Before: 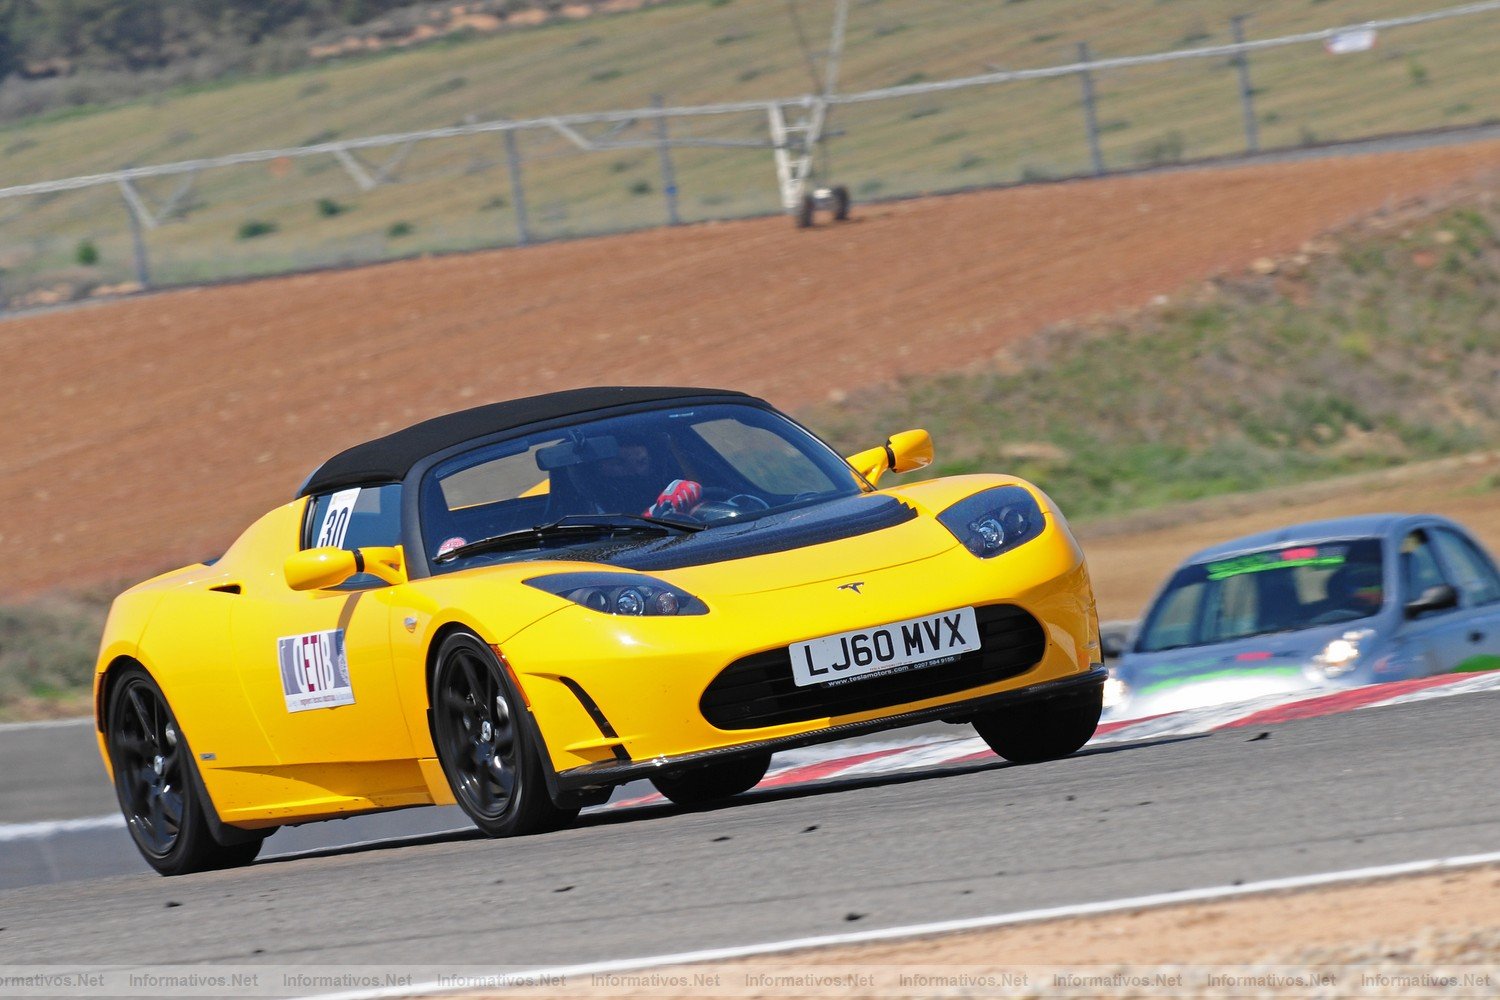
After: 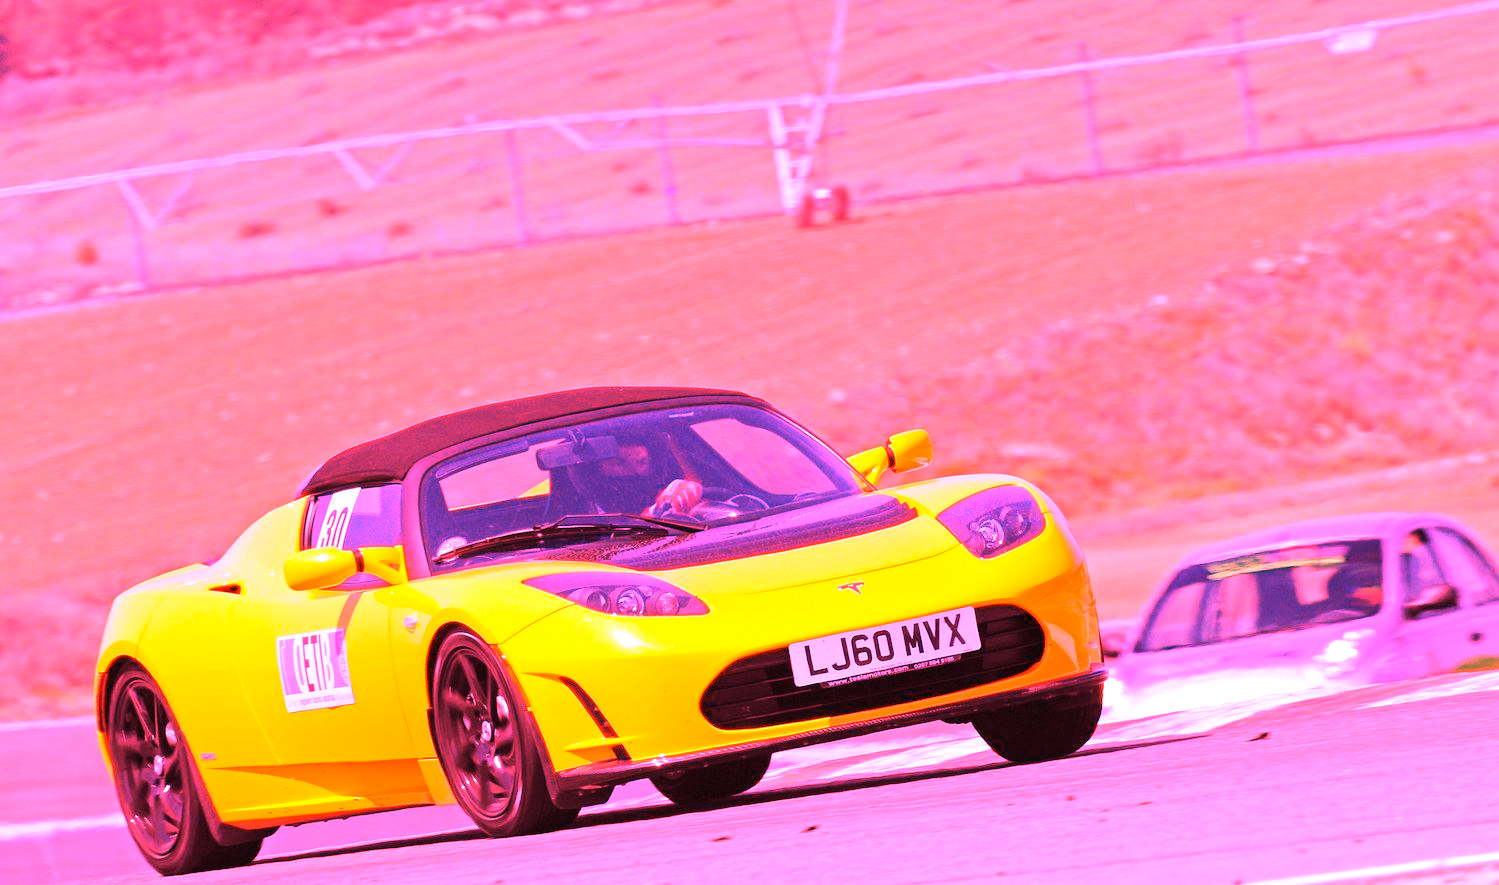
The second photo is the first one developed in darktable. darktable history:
white balance: red 4.26, blue 1.802
crop and rotate: top 0%, bottom 11.49%
color correction: highlights a* -2.68, highlights b* 2.57
